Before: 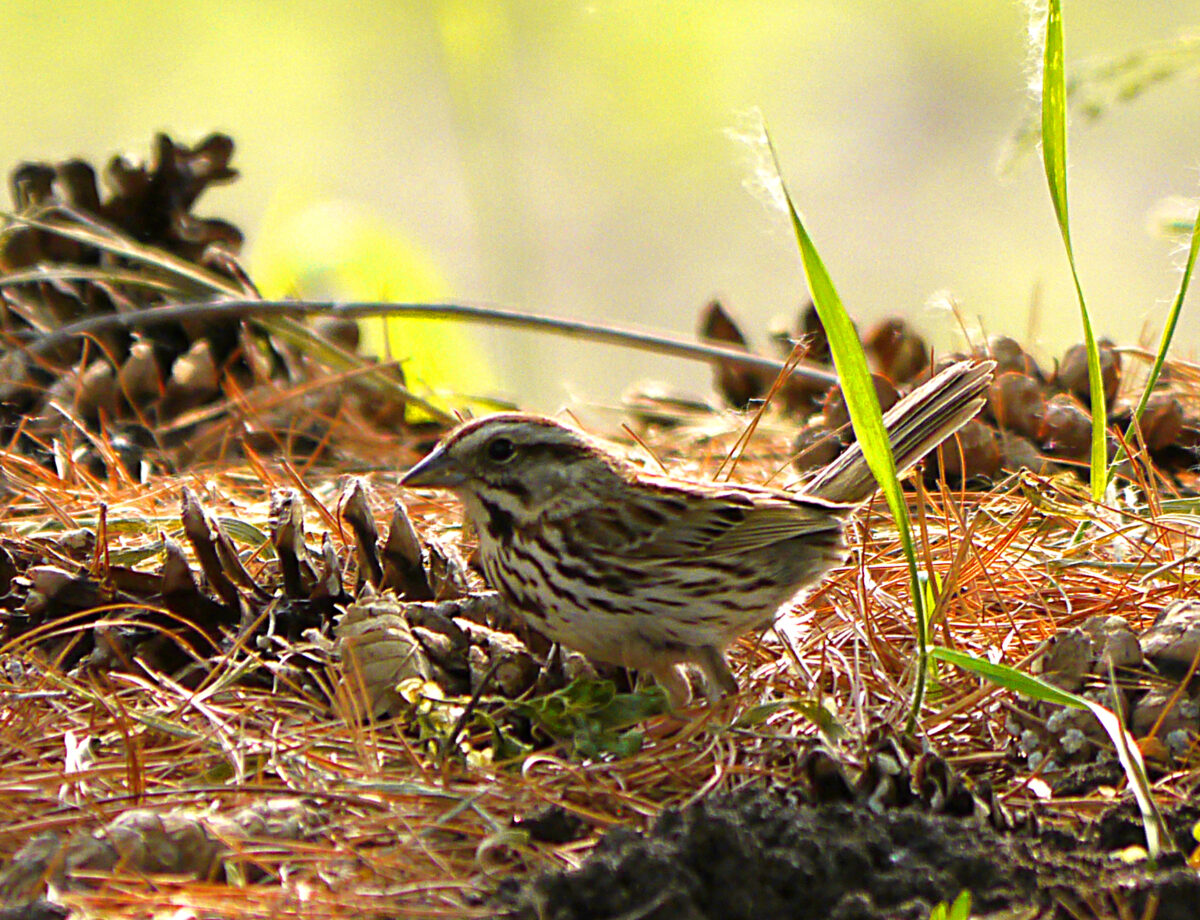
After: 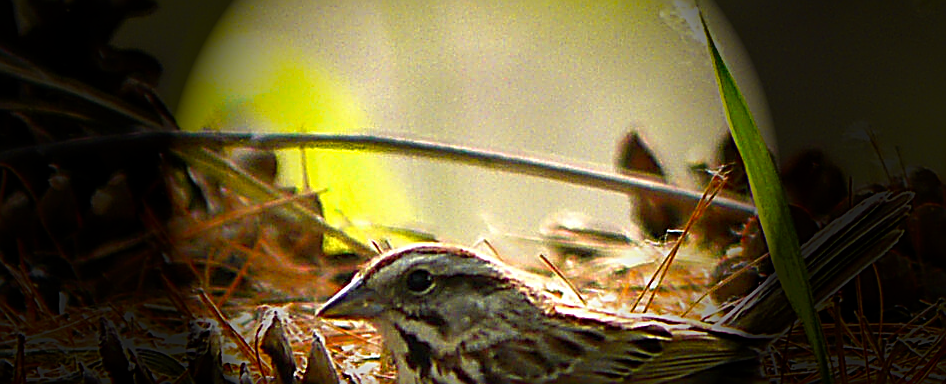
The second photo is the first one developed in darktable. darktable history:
exposure: compensate highlight preservation false
crop: left 6.867%, top 18.438%, right 14.287%, bottom 39.771%
tone equalizer: on, module defaults
vignetting: fall-off start 31.52%, fall-off radius 33.79%, brightness -0.987, saturation 0.492
sharpen: radius 1.715, amount 1.28
shadows and highlights: white point adjustment 0.047, soften with gaussian
